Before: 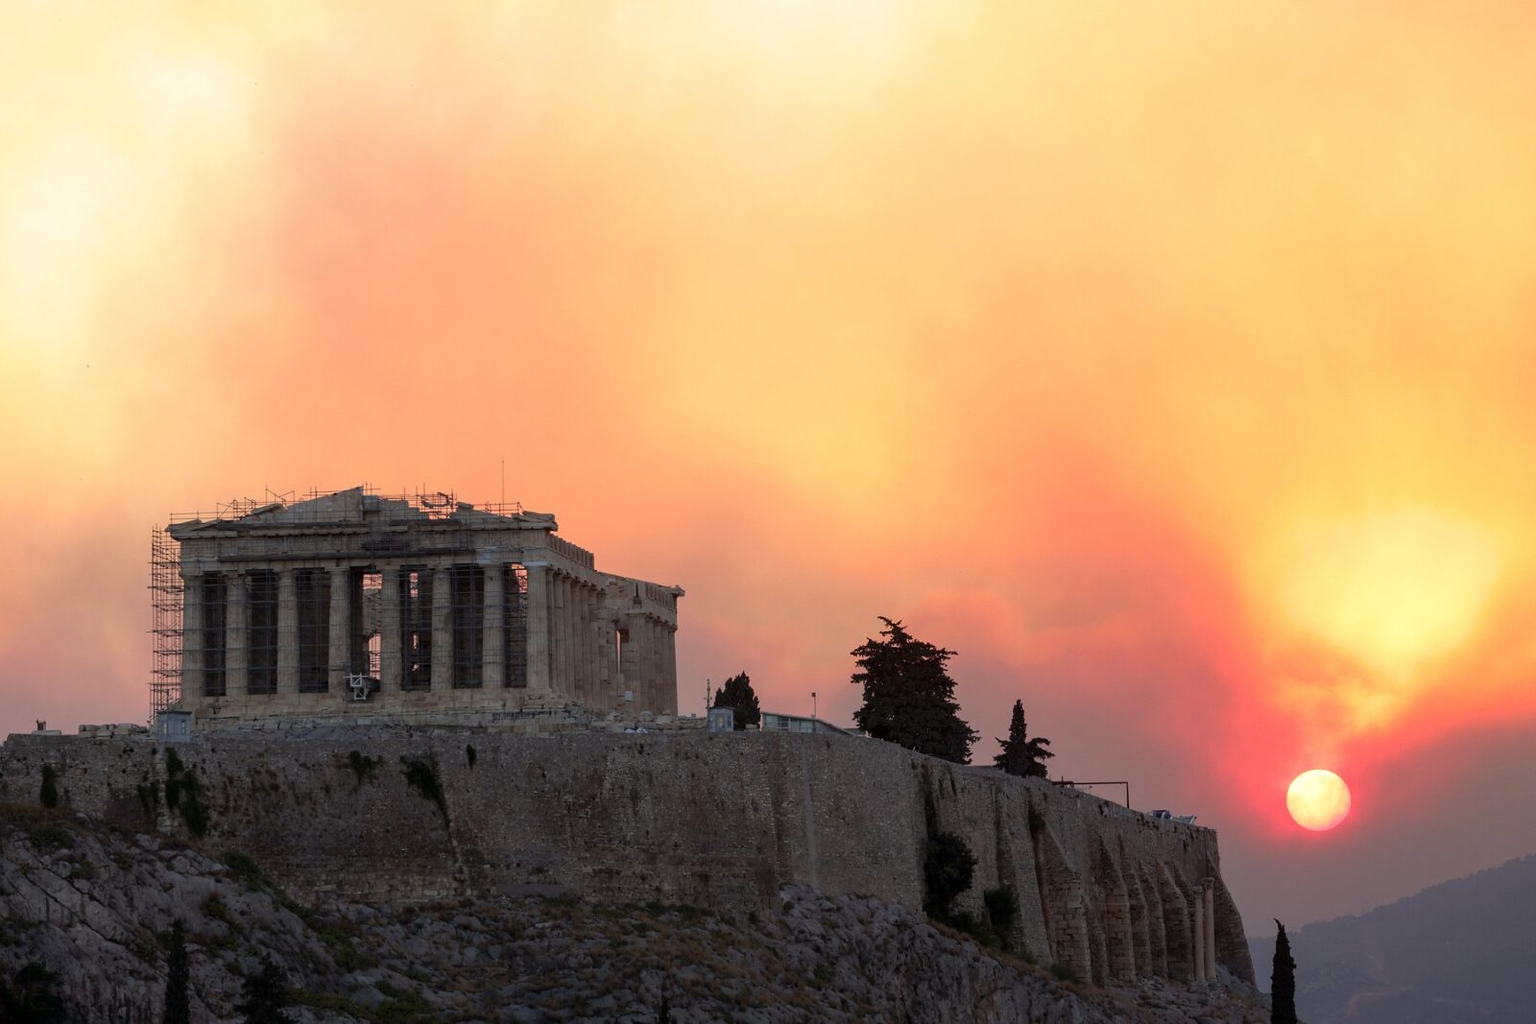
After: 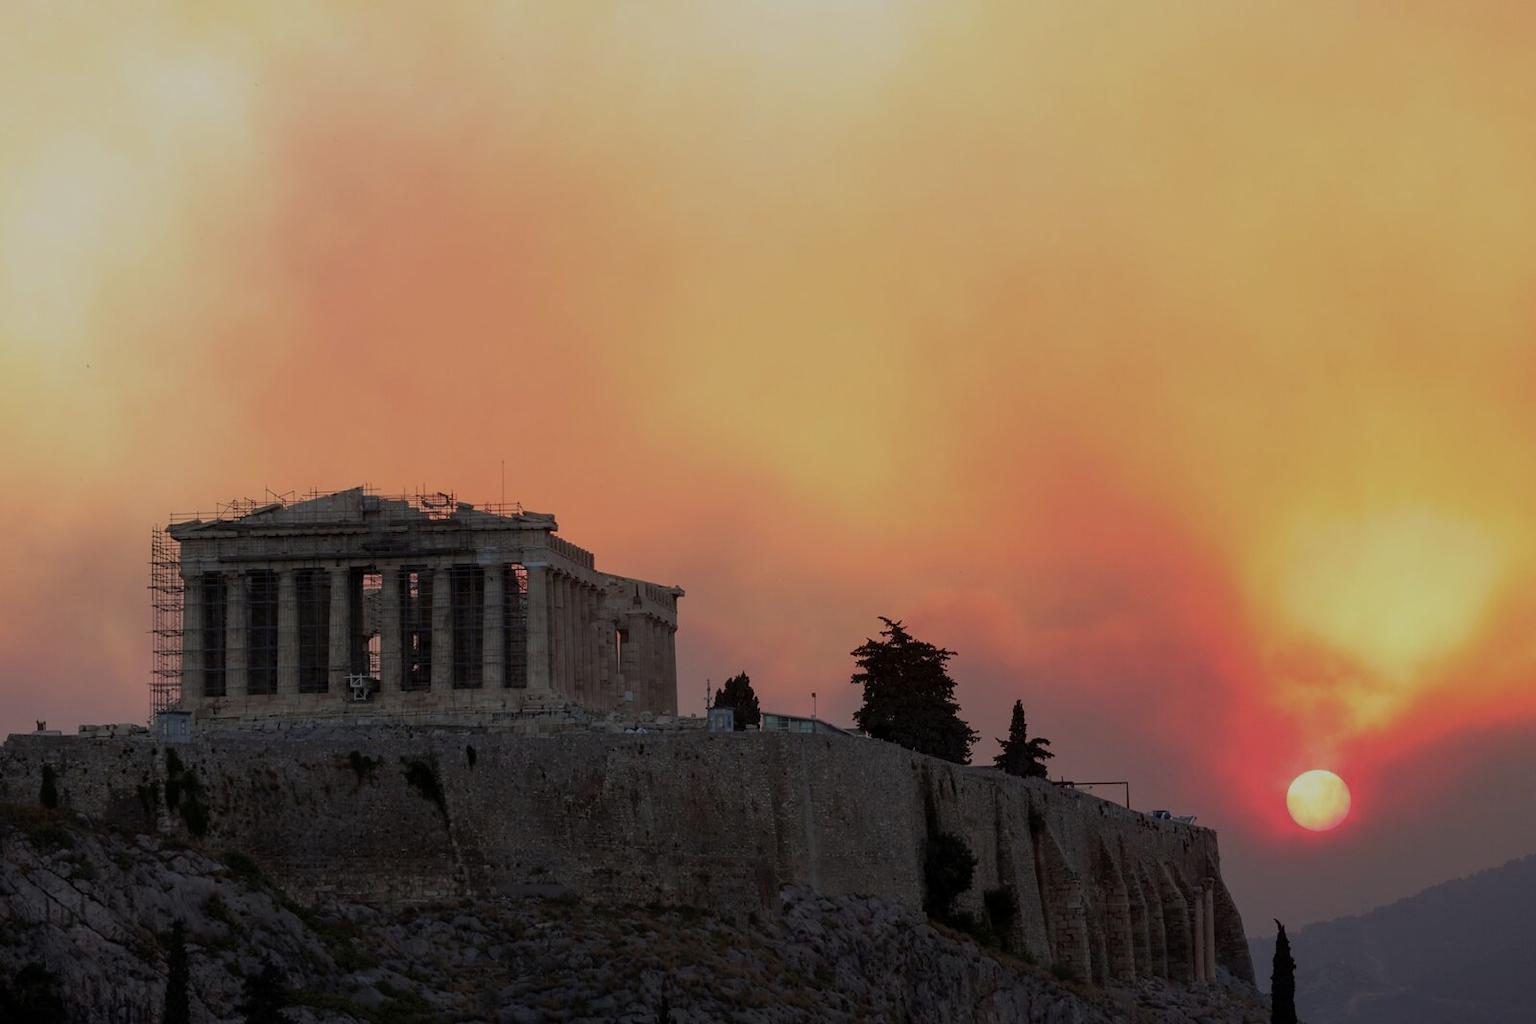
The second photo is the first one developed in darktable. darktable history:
exposure: black level correction 0, exposure -0.864 EV, compensate highlight preservation false
